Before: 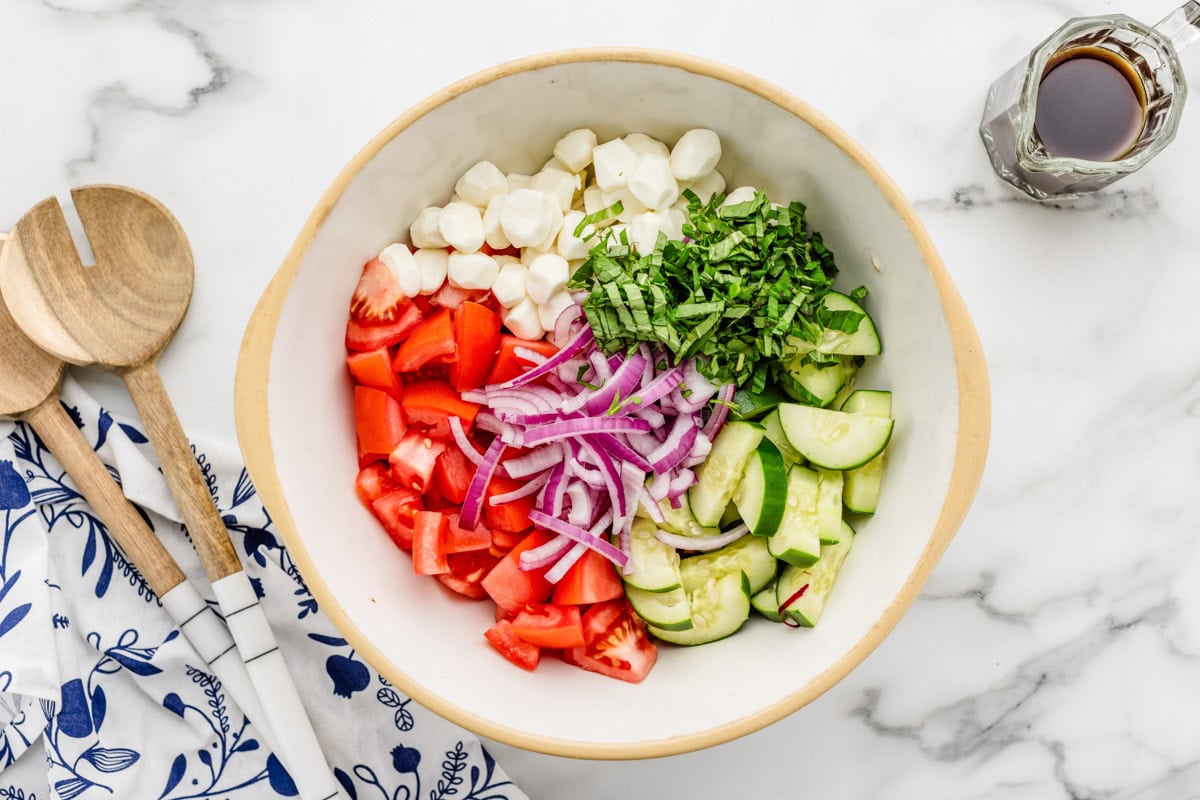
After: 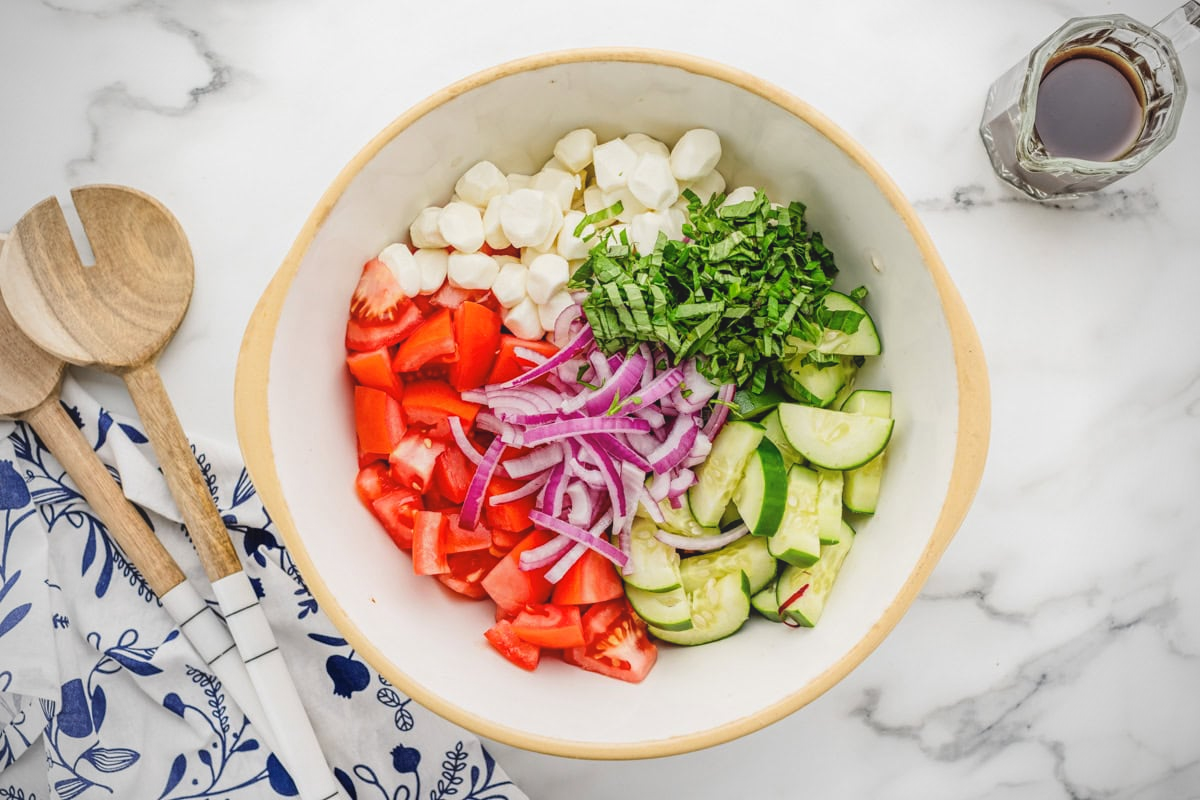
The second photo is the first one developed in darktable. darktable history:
vignetting: unbound false
contrast equalizer: y [[0.439, 0.44, 0.442, 0.457, 0.493, 0.498], [0.5 ×6], [0.5 ×6], [0 ×6], [0 ×6]], mix 0.76
